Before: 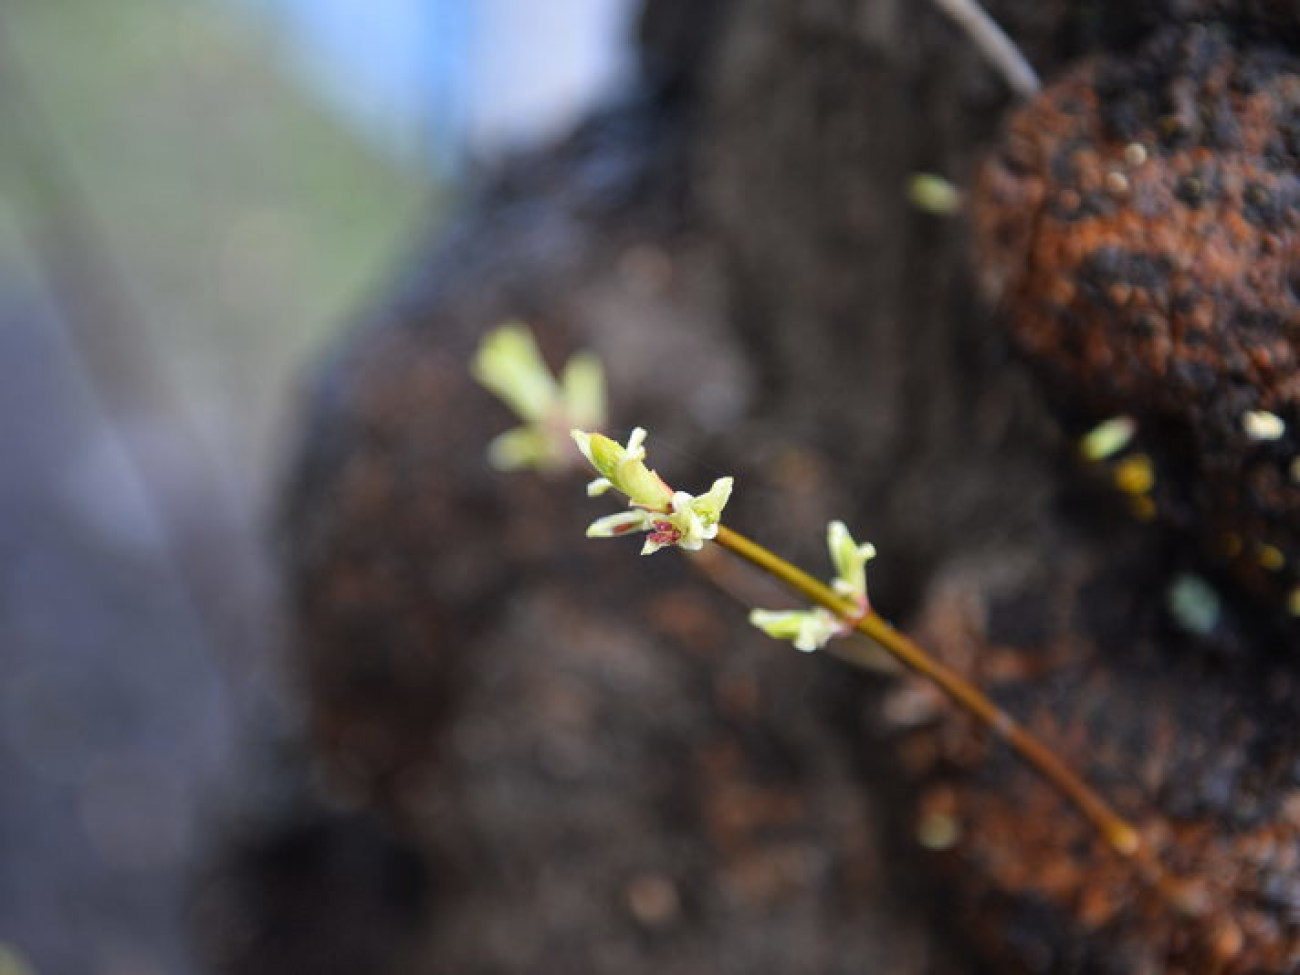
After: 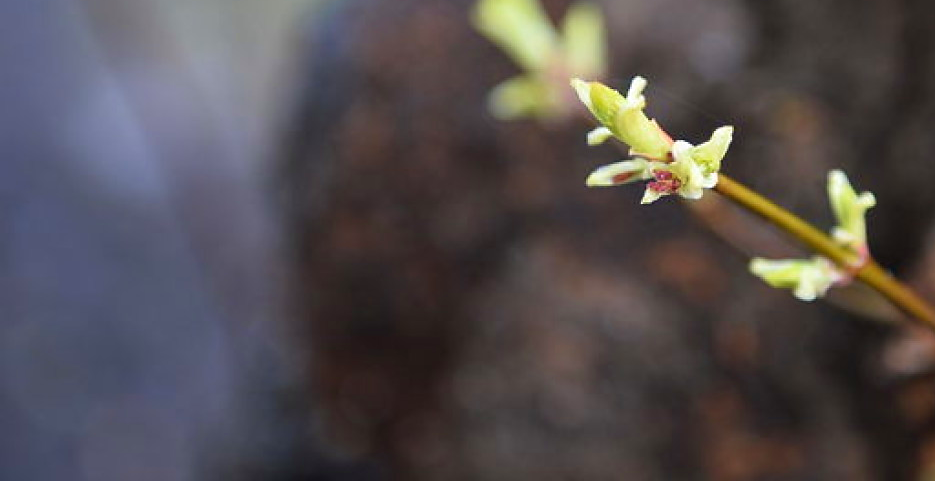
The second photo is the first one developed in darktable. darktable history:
crop: top 36.005%, right 28.044%, bottom 14.568%
velvia: on, module defaults
sharpen: radius 1.496, amount 0.406, threshold 1.686
